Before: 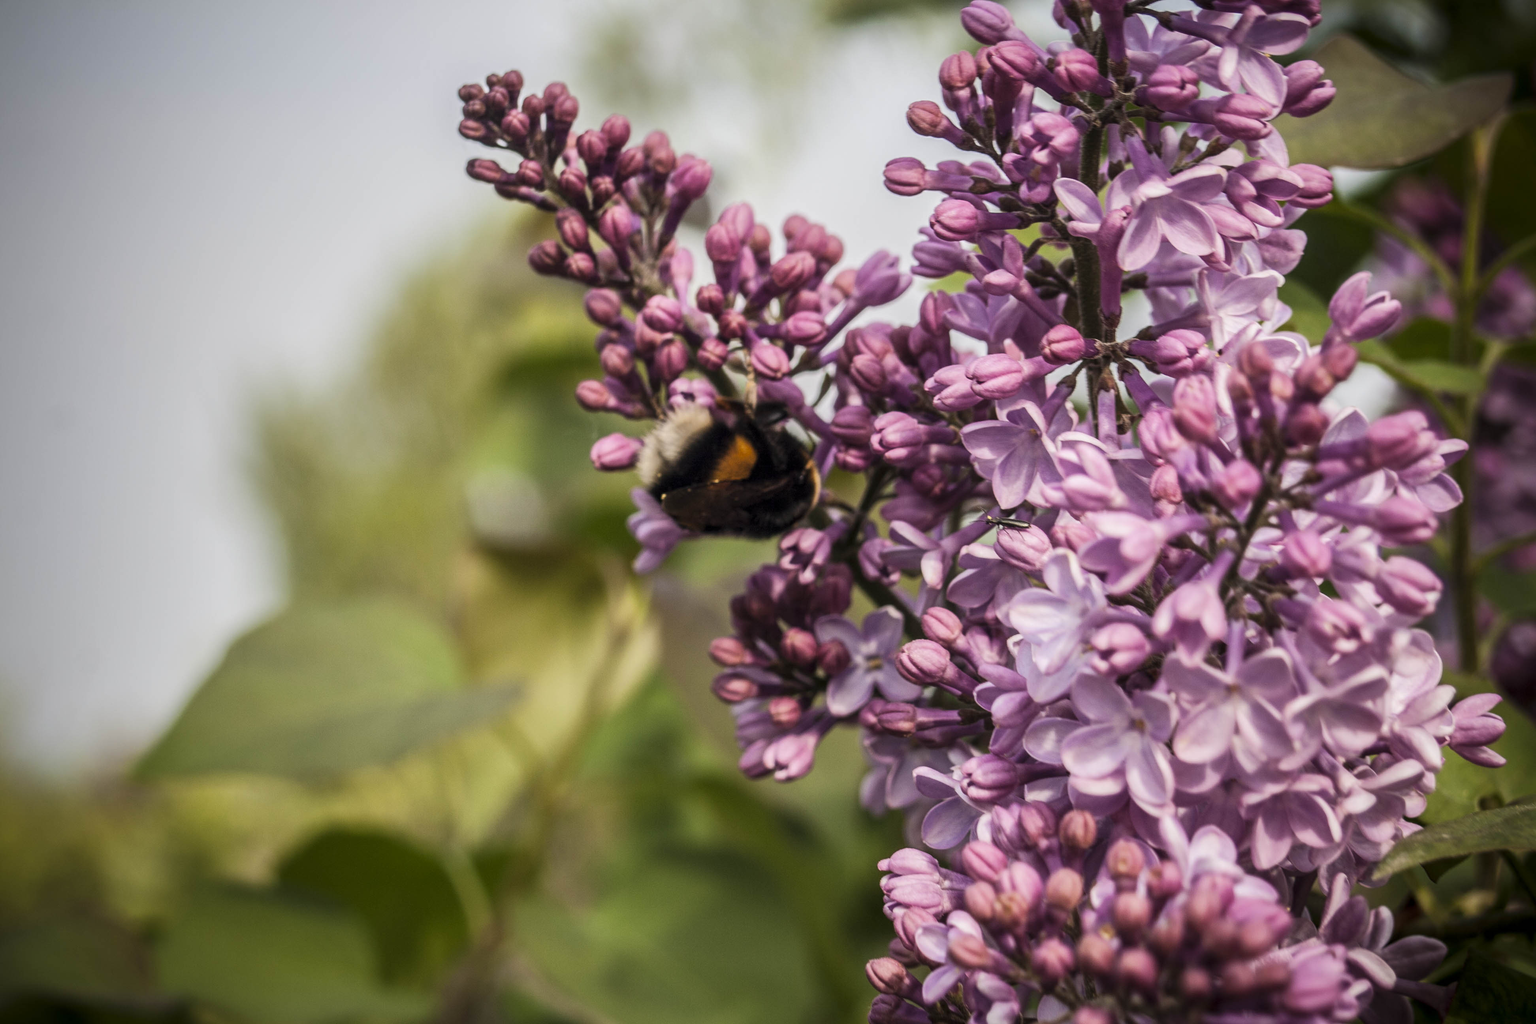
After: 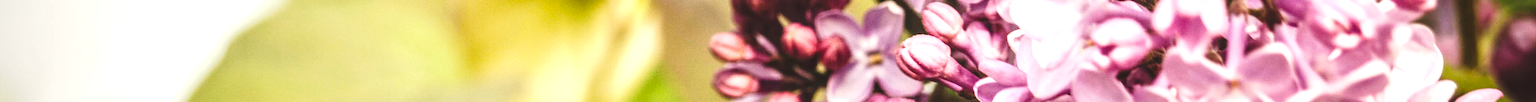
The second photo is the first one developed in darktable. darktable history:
tone curve: curves: ch0 [(0, 0) (0.003, 0.077) (0.011, 0.079) (0.025, 0.085) (0.044, 0.095) (0.069, 0.109) (0.1, 0.124) (0.136, 0.142) (0.177, 0.169) (0.224, 0.207) (0.277, 0.267) (0.335, 0.347) (0.399, 0.442) (0.468, 0.54) (0.543, 0.635) (0.623, 0.726) (0.709, 0.813) (0.801, 0.882) (0.898, 0.934) (1, 1)], preserve colors none
exposure: black level correction 0, exposure 1.2 EV, compensate highlight preservation false
rgb levels: preserve colors max RGB
local contrast: on, module defaults
crop and rotate: top 59.084%, bottom 30.916%
color balance: lift [1.005, 1.002, 0.998, 0.998], gamma [1, 1.021, 1.02, 0.979], gain [0.923, 1.066, 1.056, 0.934]
